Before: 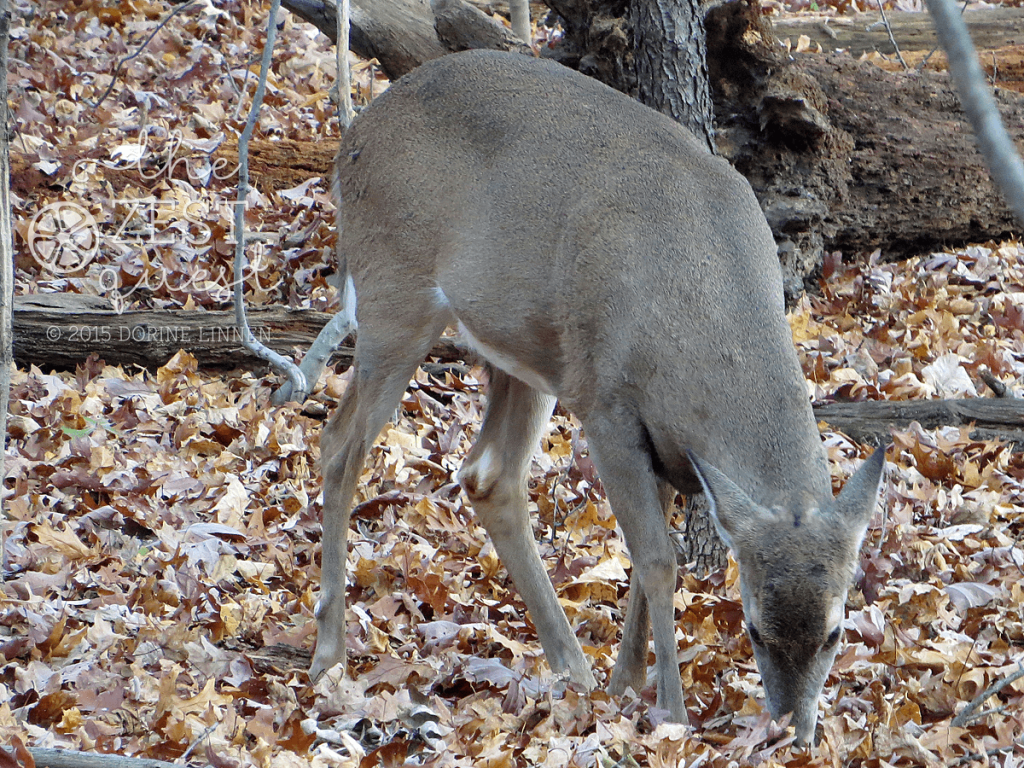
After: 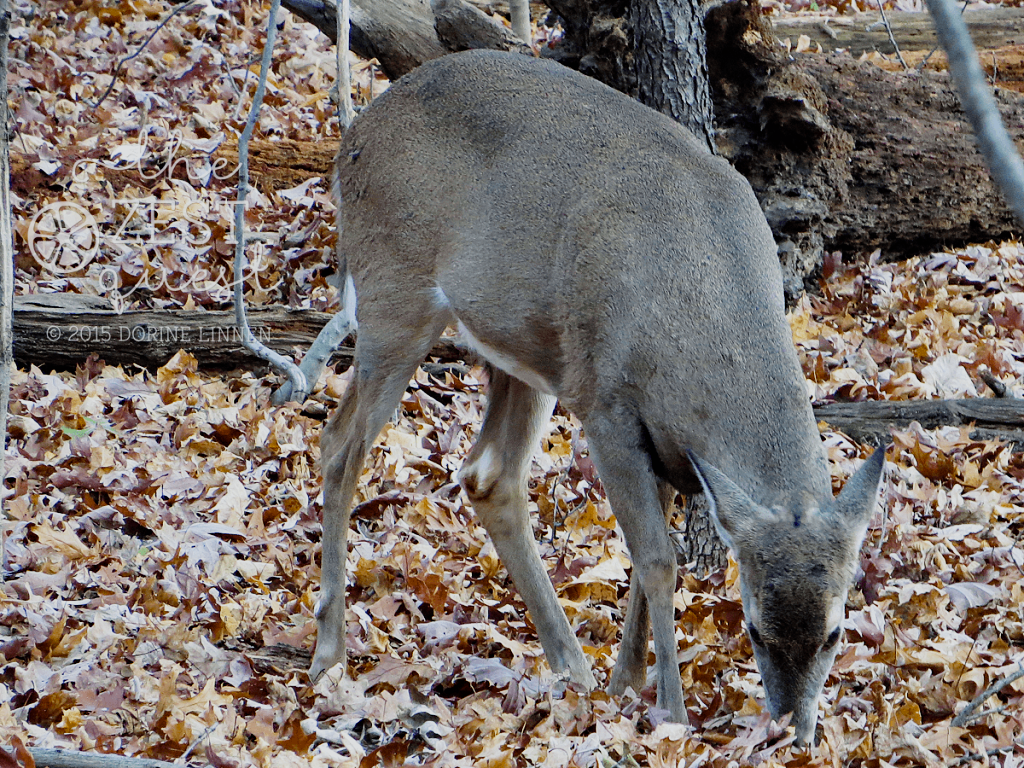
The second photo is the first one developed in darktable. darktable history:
haze removal: adaptive false
white balance: red 0.982, blue 1.018
sigmoid: on, module defaults
